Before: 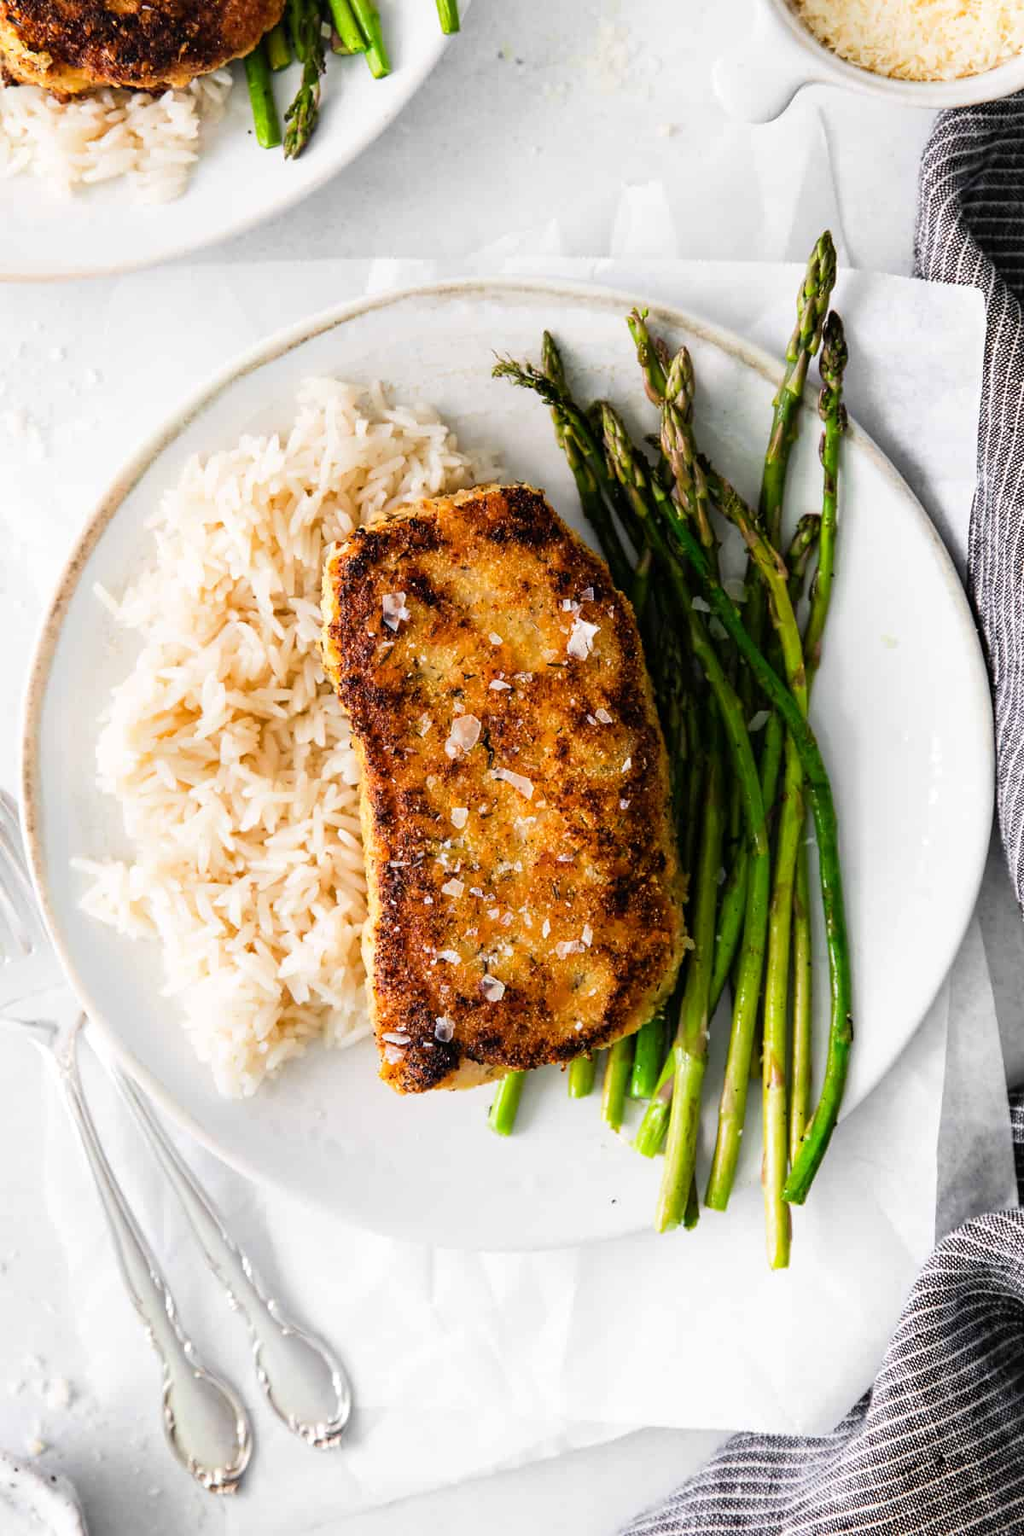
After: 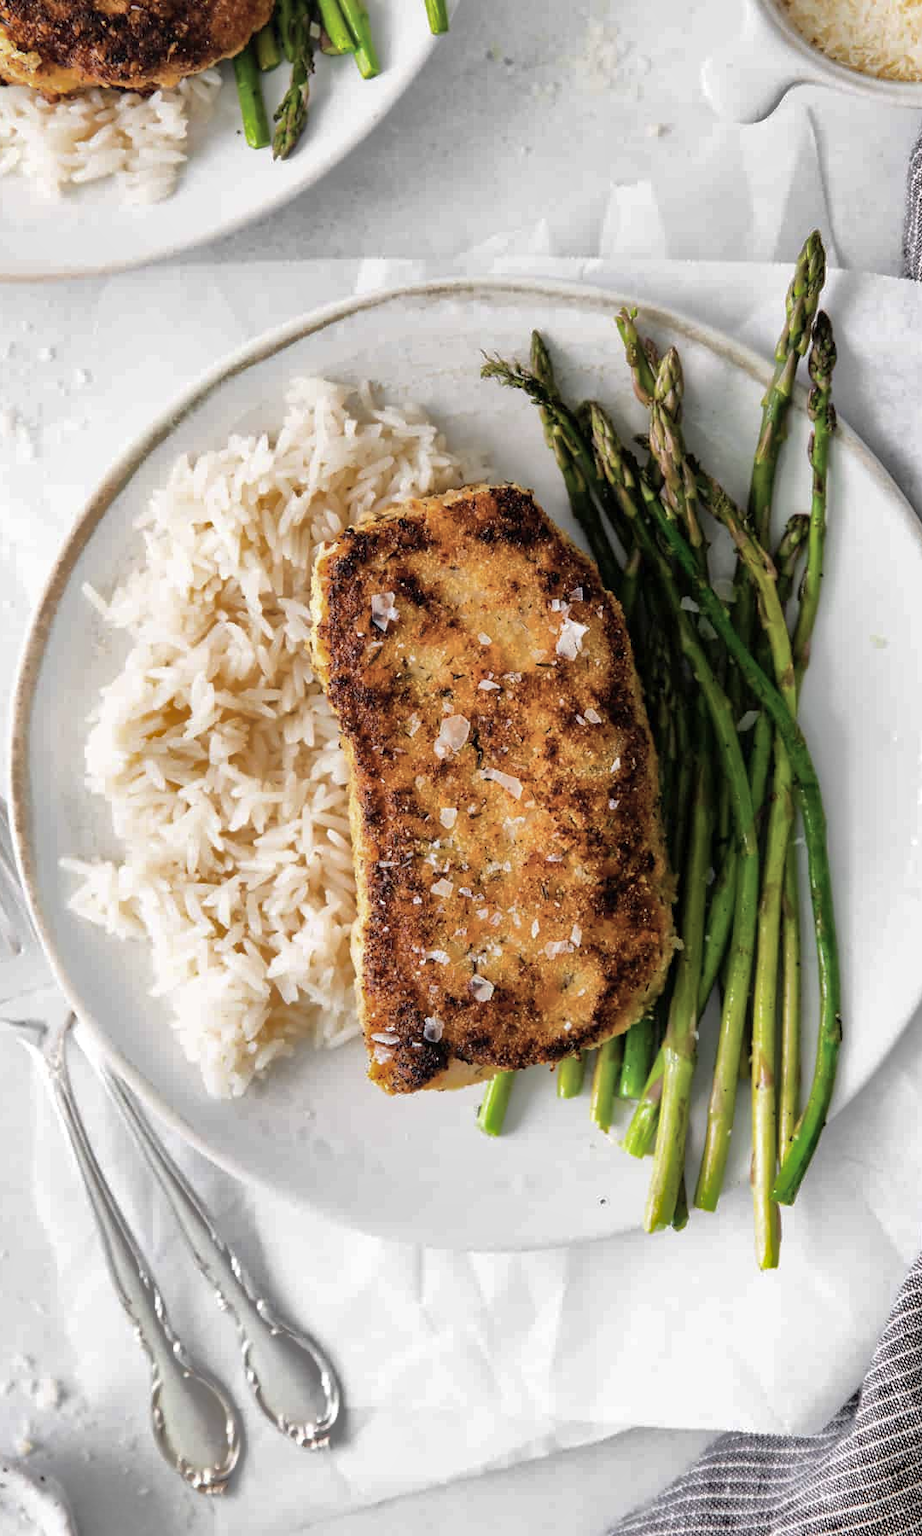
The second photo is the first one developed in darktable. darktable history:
contrast brightness saturation: contrast 0.1, saturation -0.3
shadows and highlights: shadows 40, highlights -60
crop and rotate: left 1.088%, right 8.807%
